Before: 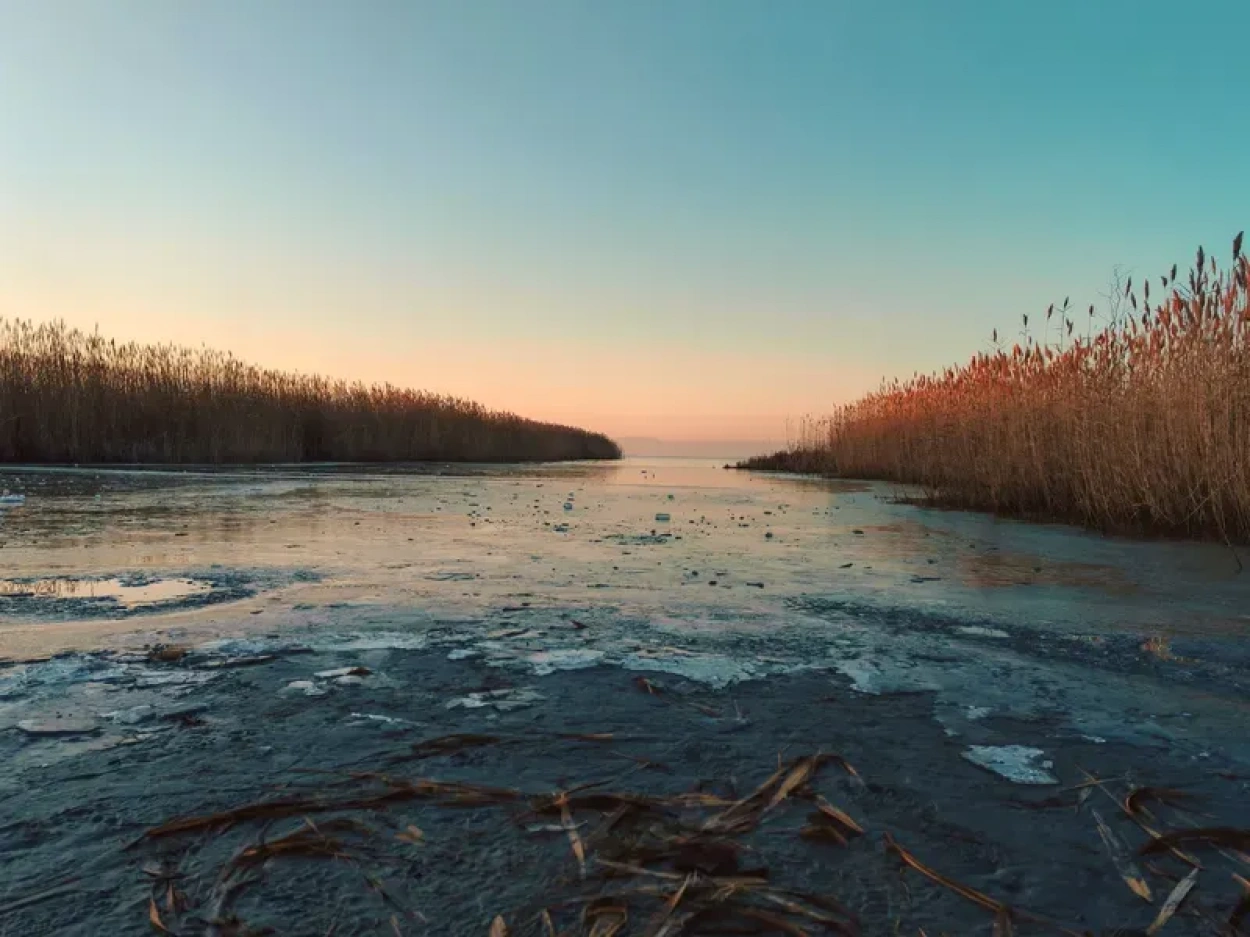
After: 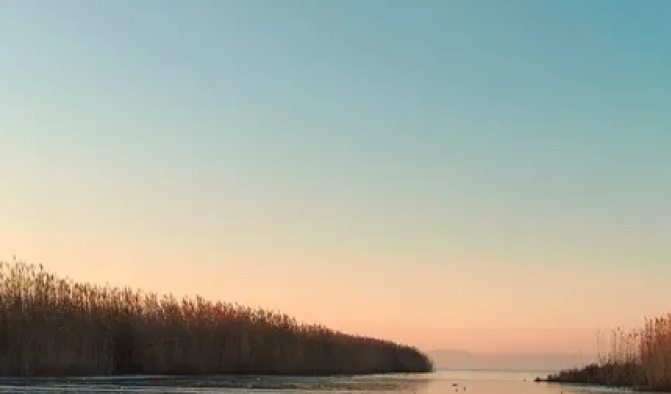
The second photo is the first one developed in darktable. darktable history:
crop: left 15.2%, top 9.288%, right 31.119%, bottom 48.606%
